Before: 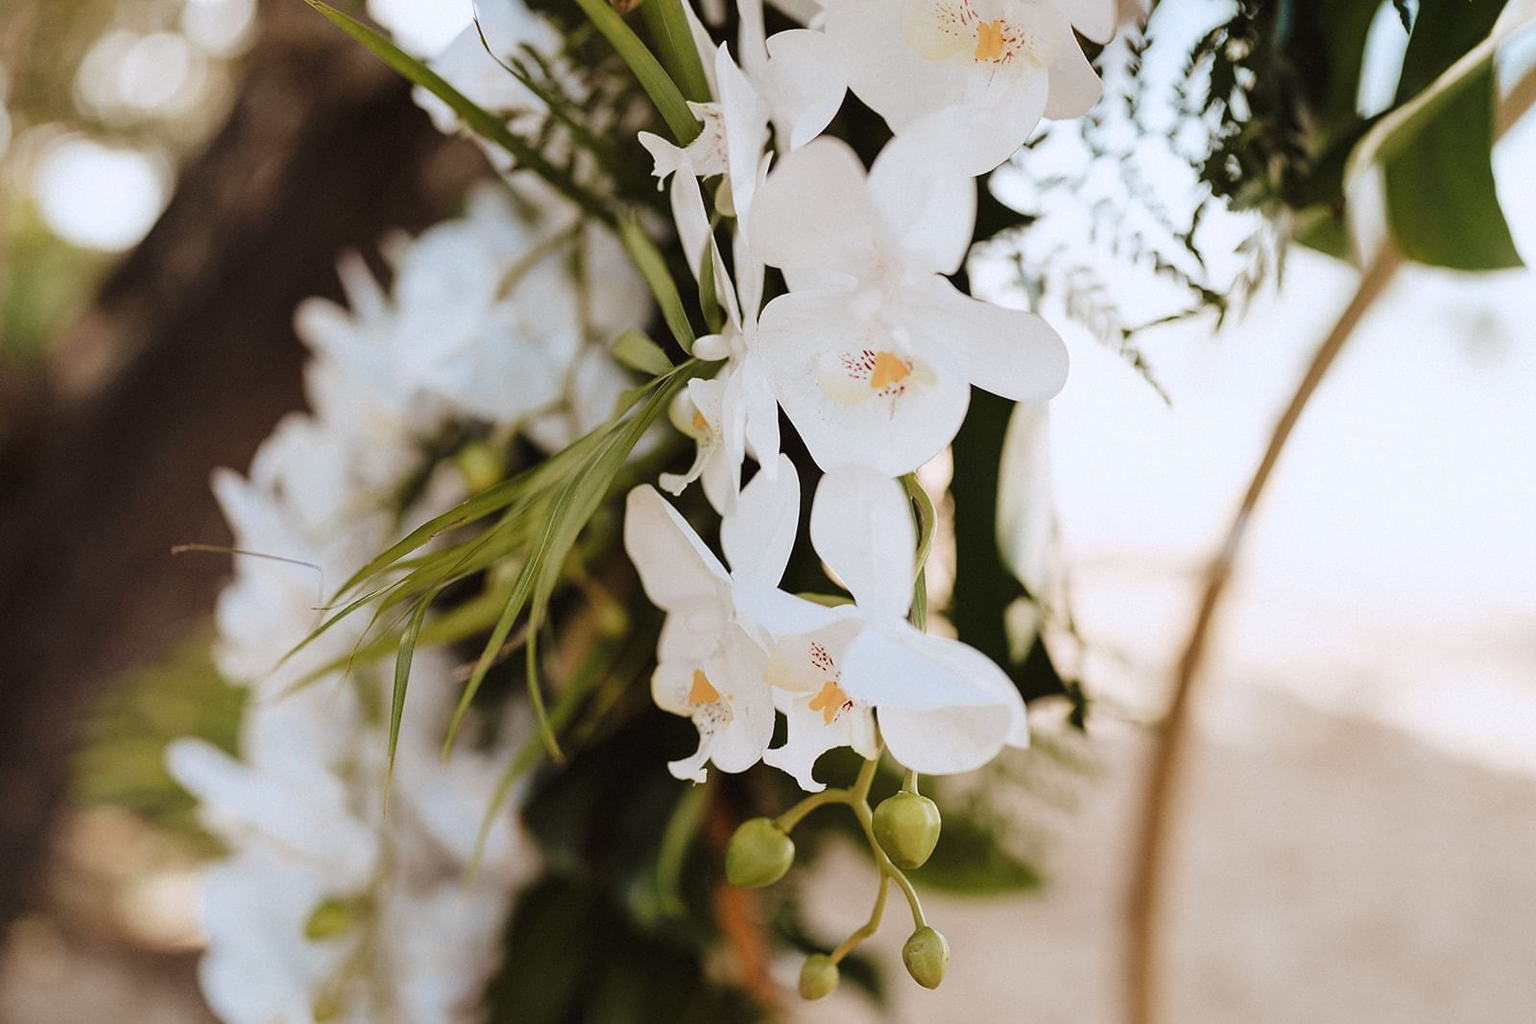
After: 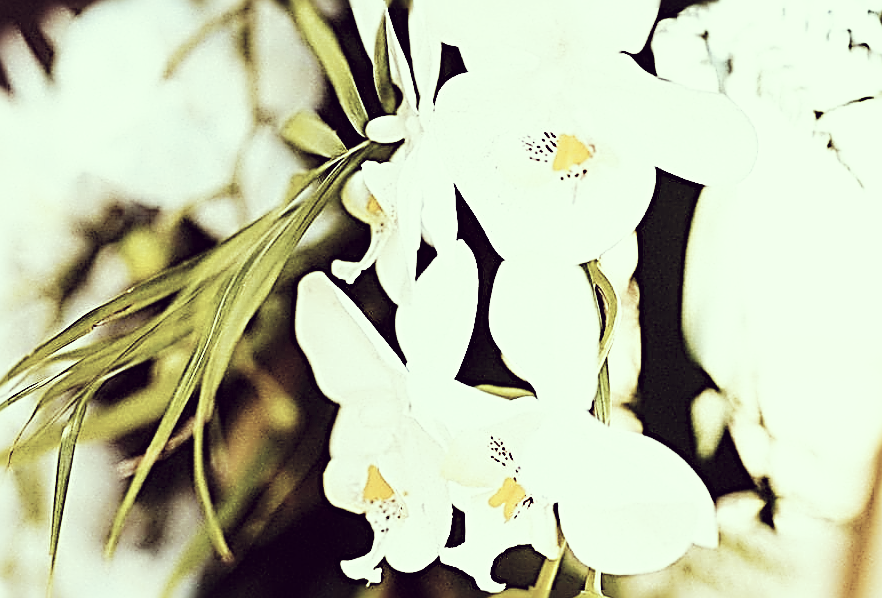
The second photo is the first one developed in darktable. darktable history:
crop and rotate: left 22.2%, top 21.892%, right 22.613%, bottom 22.007%
color balance rgb: perceptual saturation grading › global saturation 19.885%, global vibrance 40.131%
sharpen: radius 3.18, amount 1.739
base curve: curves: ch0 [(0, 0) (0.007, 0.004) (0.027, 0.03) (0.046, 0.07) (0.207, 0.54) (0.442, 0.872) (0.673, 0.972) (1, 1)], preserve colors none
tone equalizer: on, module defaults
color correction: highlights a* -20.6, highlights b* 20.91, shadows a* 19.25, shadows b* -20.85, saturation 0.428
color zones: curves: ch0 [(0.25, 0.5) (0.423, 0.5) (0.443, 0.5) (0.521, 0.756) (0.568, 0.5) (0.576, 0.5) (0.75, 0.5)]; ch1 [(0.25, 0.5) (0.423, 0.5) (0.443, 0.5) (0.539, 0.873) (0.624, 0.565) (0.631, 0.5) (0.75, 0.5)]
